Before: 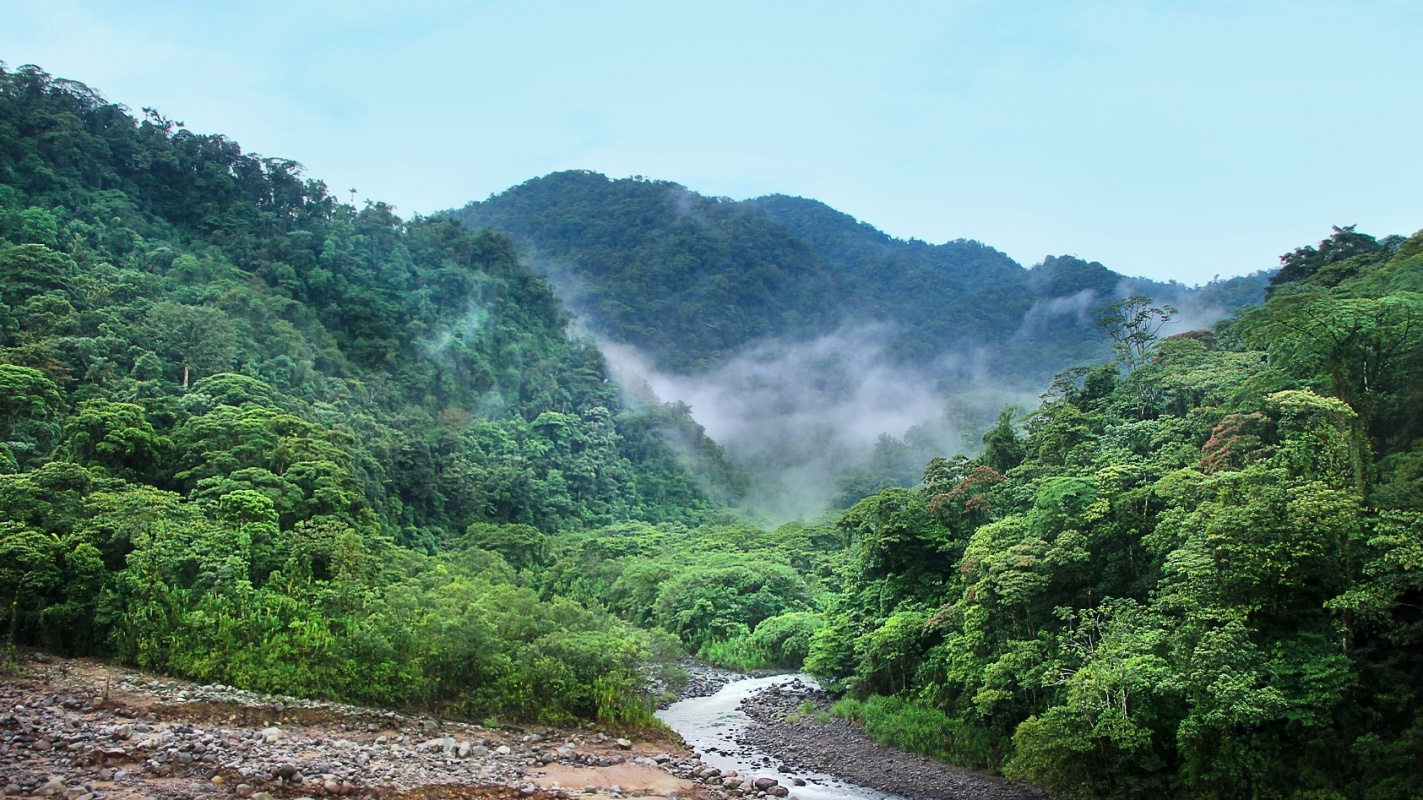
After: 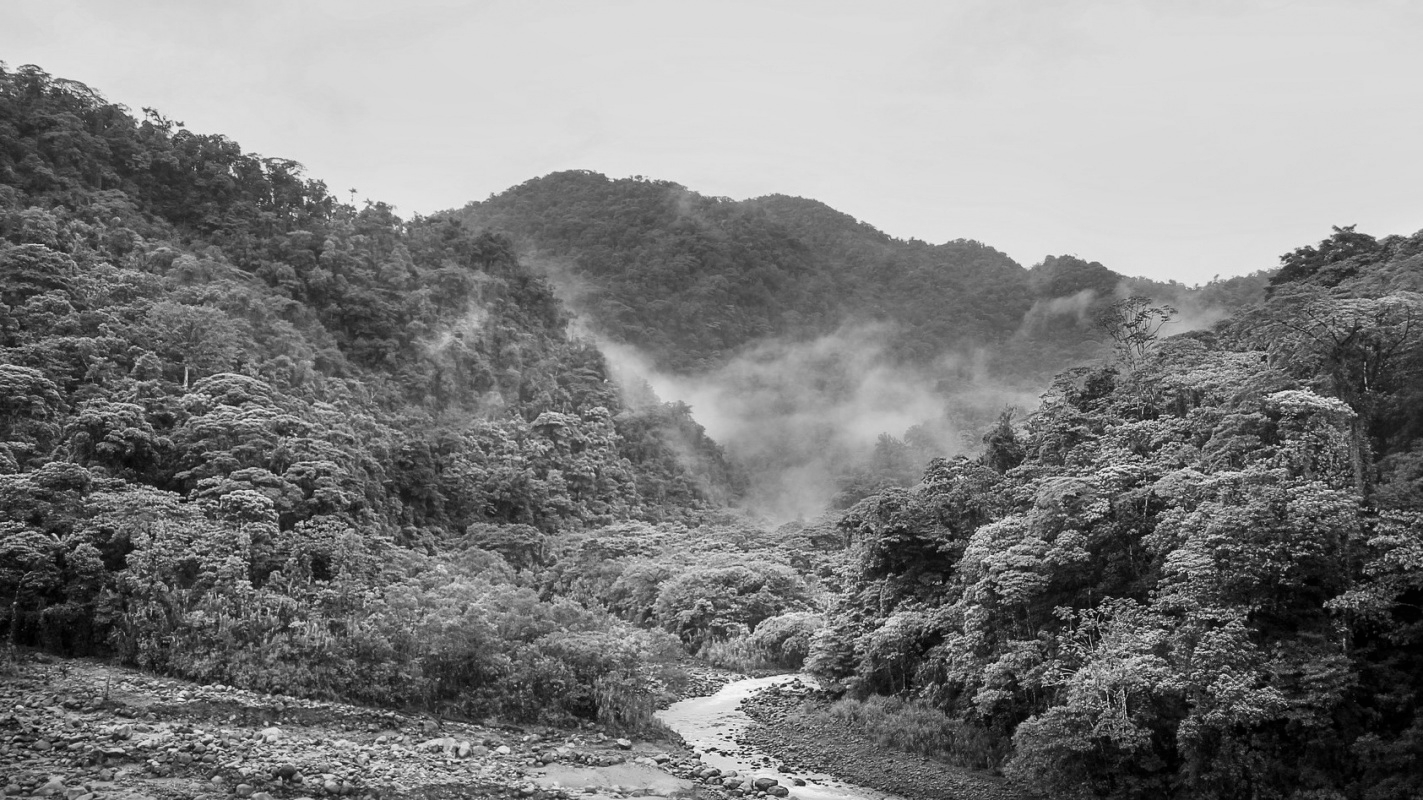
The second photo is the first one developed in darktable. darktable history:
local contrast: detail 110%
exposure: black level correction 0.002, compensate highlight preservation false
monochrome: a 32, b 64, size 2.3
levels: levels [0, 0.492, 0.984]
